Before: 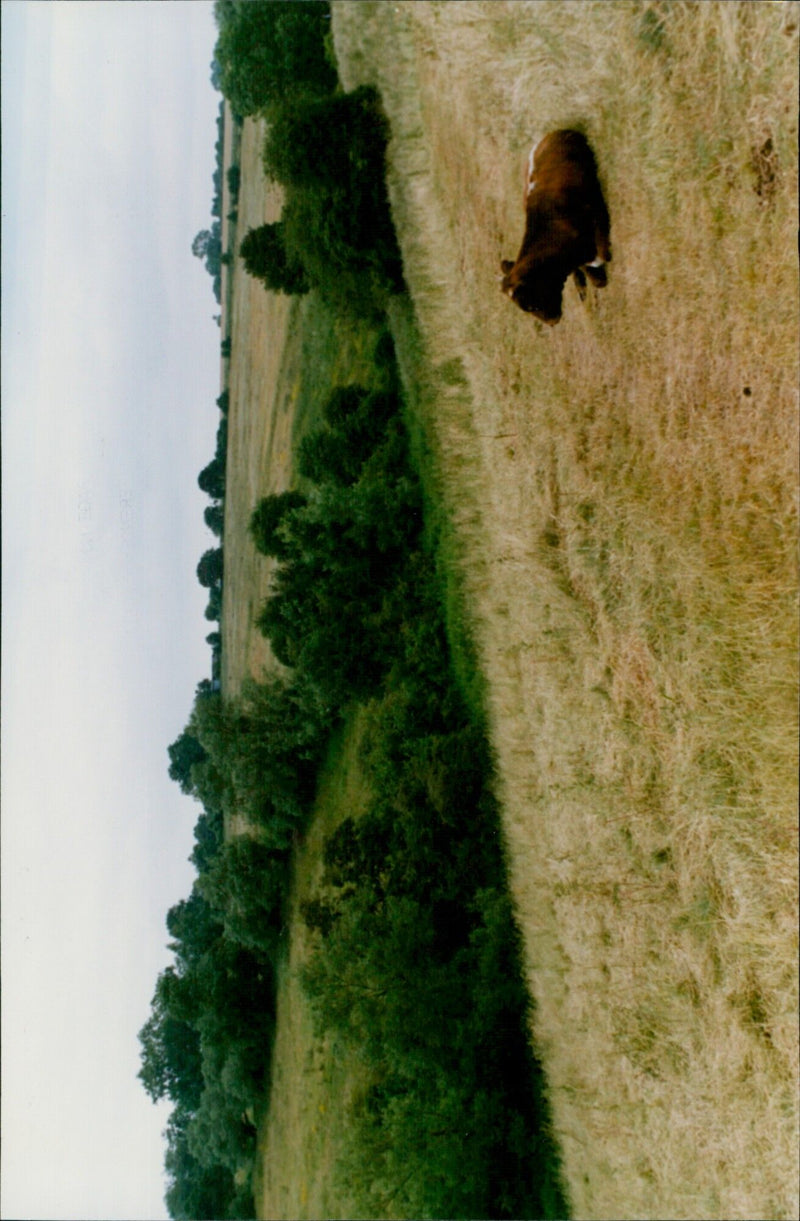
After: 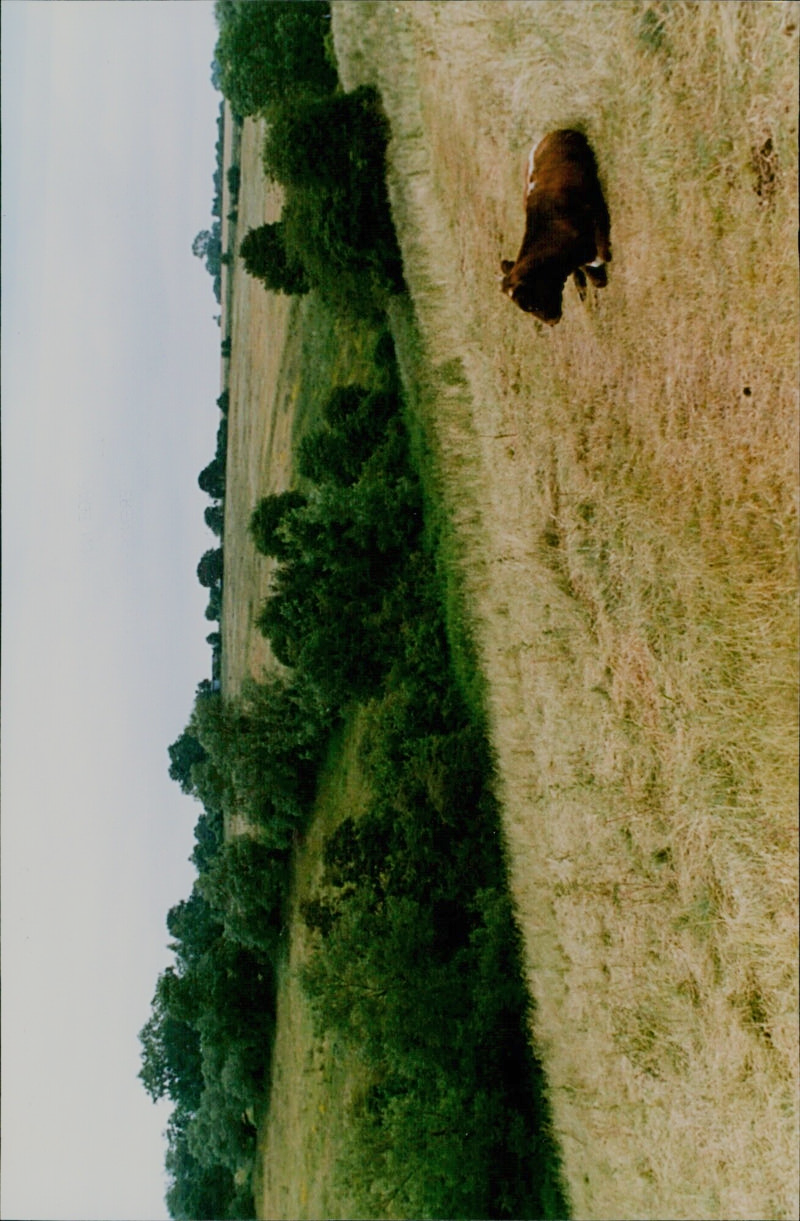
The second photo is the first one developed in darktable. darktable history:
exposure: exposure 0.175 EV, compensate highlight preservation false
sharpen: amount 0.483
filmic rgb: black relative exposure -16 EV, white relative exposure 4.97 EV, hardness 6.24, color science v5 (2021), contrast in shadows safe, contrast in highlights safe
